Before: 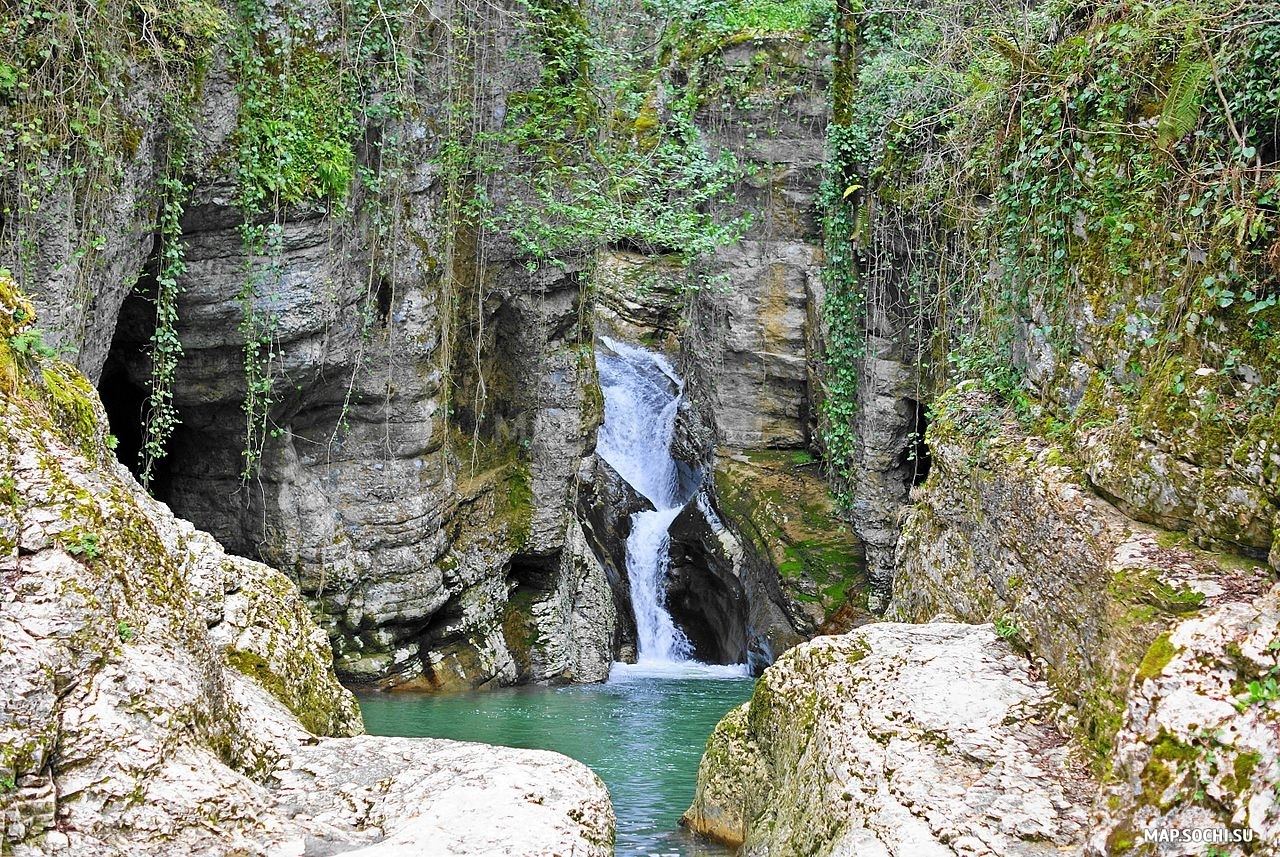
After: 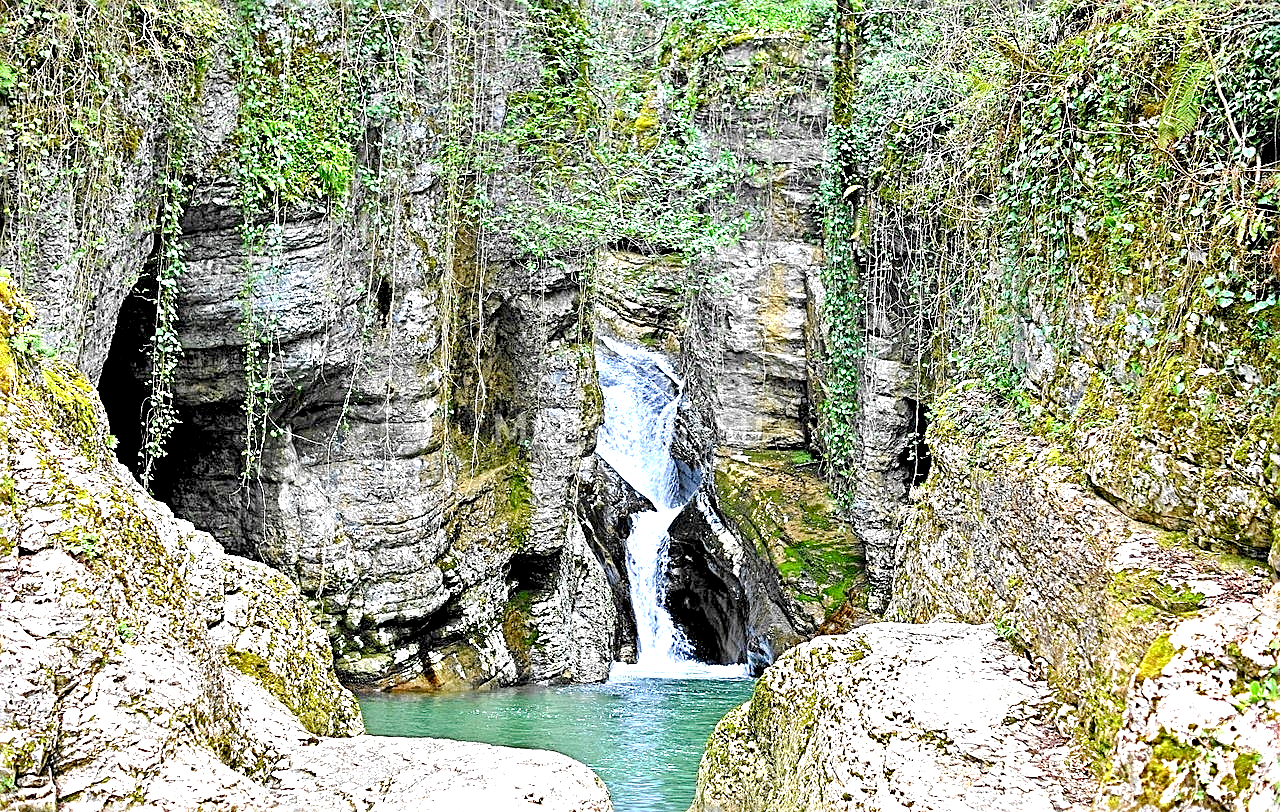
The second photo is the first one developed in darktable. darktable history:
exposure: black level correction 0.011, exposure 1.088 EV, compensate highlight preservation false
crop and rotate: top 0.003%, bottom 5.245%
sharpen: radius 2.823, amount 0.705
base curve: curves: ch0 [(0, 0) (0.235, 0.266) (0.503, 0.496) (0.786, 0.72) (1, 1)], preserve colors none
